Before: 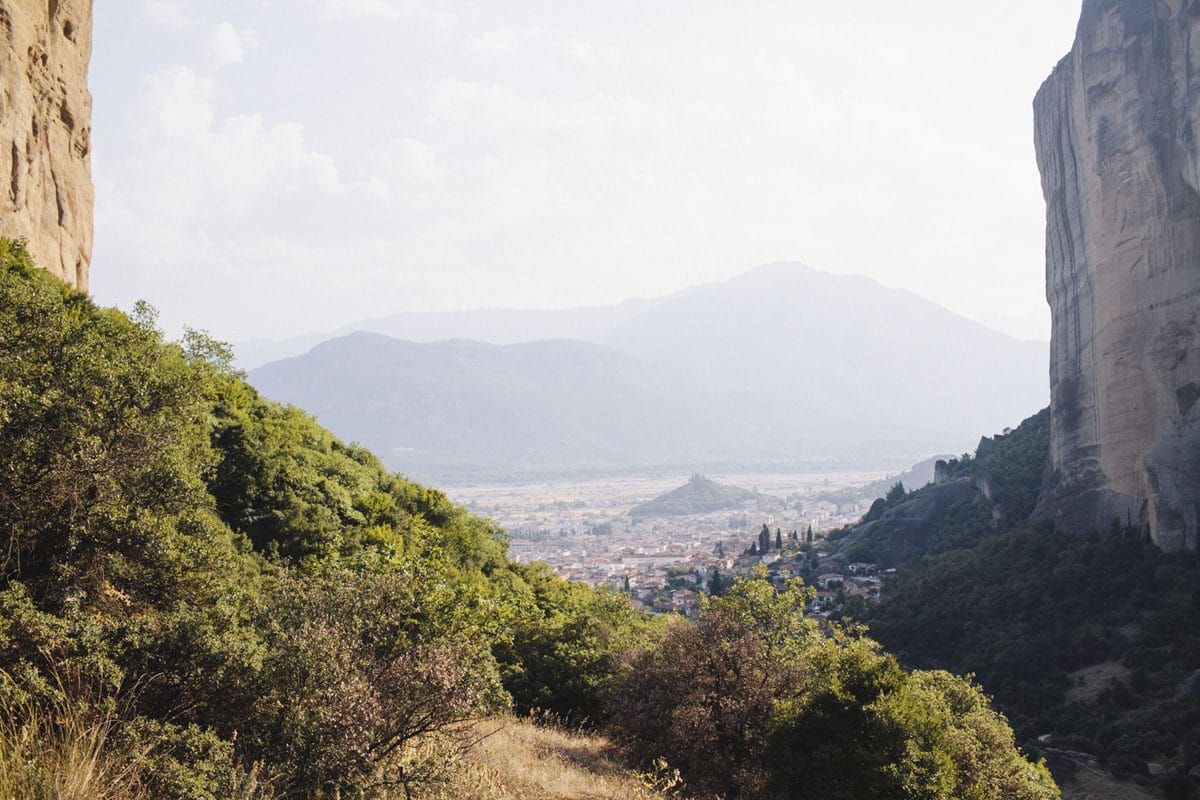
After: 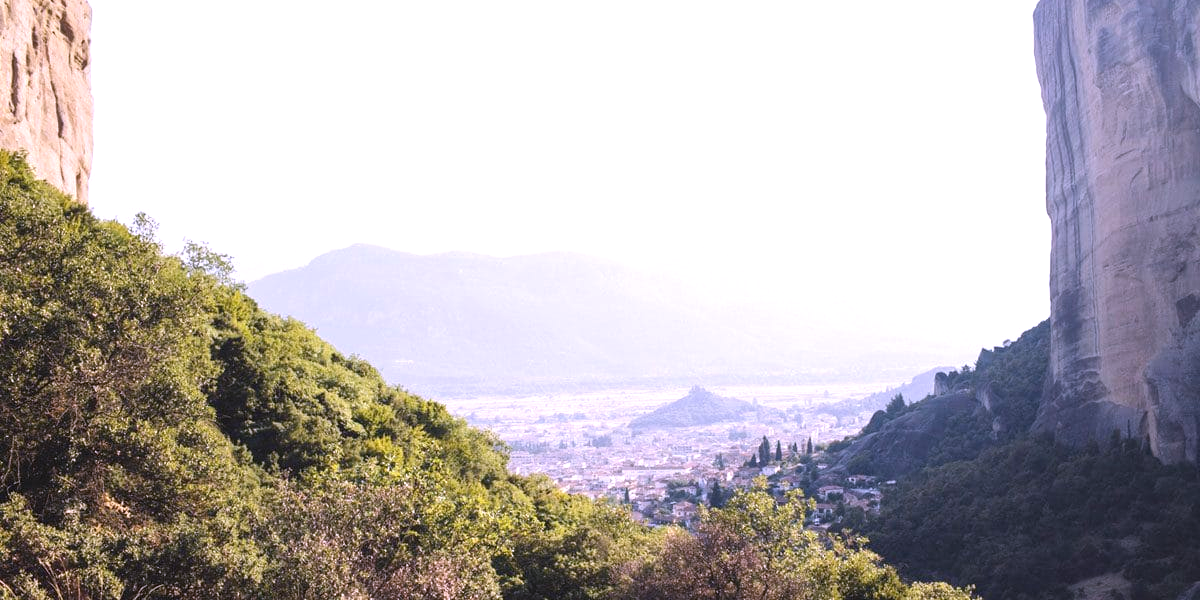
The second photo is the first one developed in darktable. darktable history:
exposure: black level correction 0, exposure 0.5 EV, compensate highlight preservation false
color zones: curves: ch0 [(0, 0.5) (0.143, 0.5) (0.286, 0.5) (0.429, 0.5) (0.571, 0.5) (0.714, 0.476) (0.857, 0.5) (1, 0.5)]; ch2 [(0, 0.5) (0.143, 0.5) (0.286, 0.5) (0.429, 0.5) (0.571, 0.5) (0.714, 0.487) (0.857, 0.5) (1, 0.5)]
white balance: red 1.042, blue 1.17
crop: top 11.038%, bottom 13.962%
